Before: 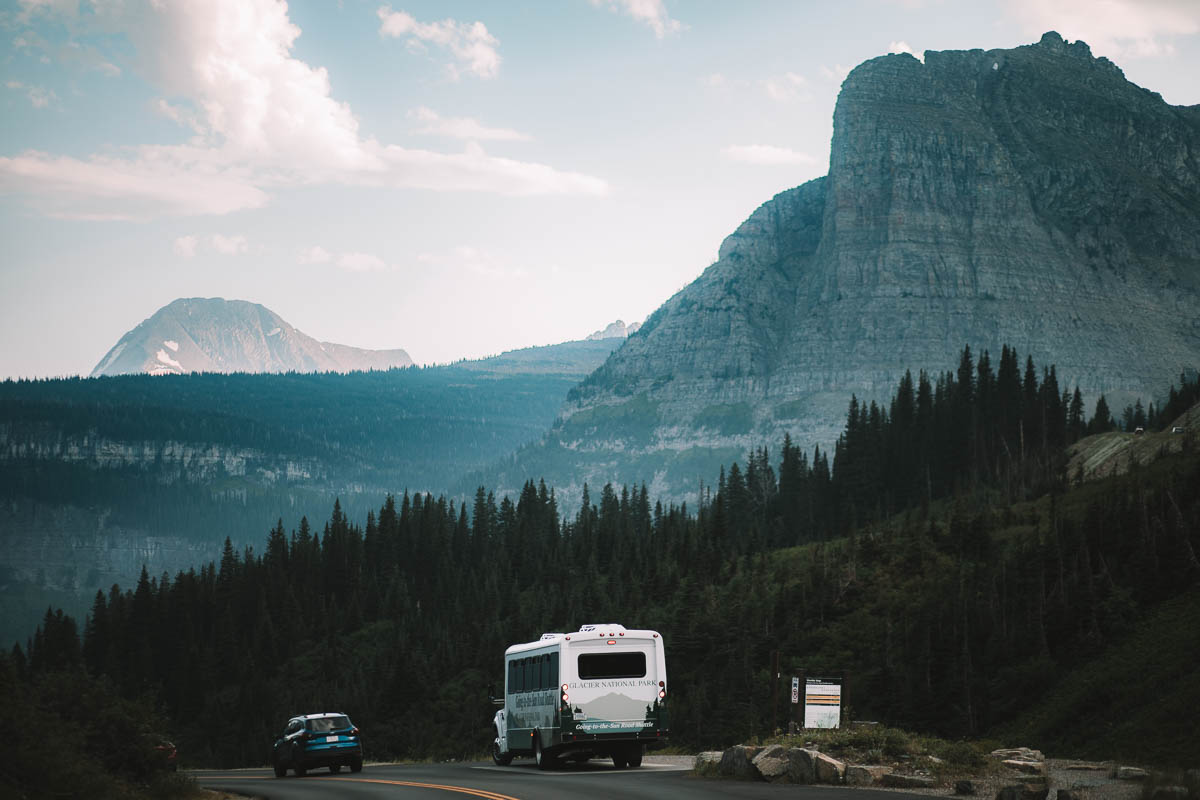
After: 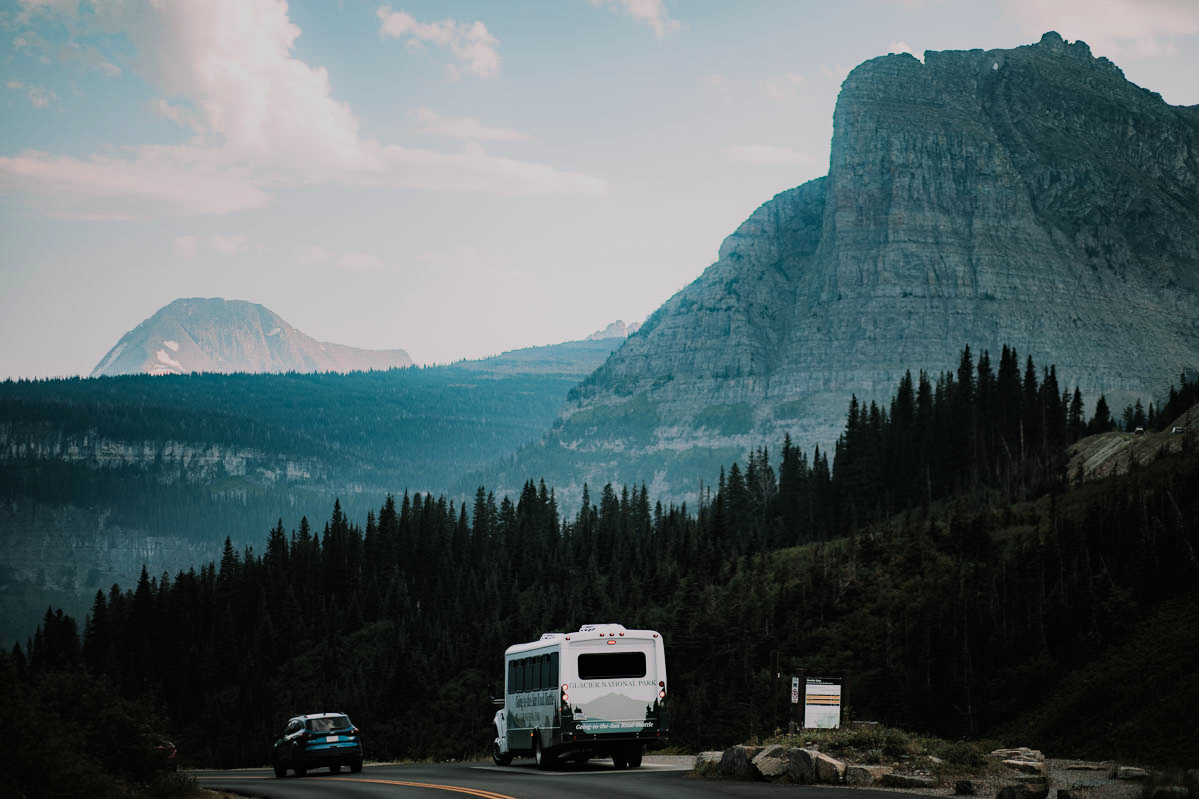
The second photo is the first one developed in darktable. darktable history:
haze removal: compatibility mode true, adaptive false
filmic rgb: black relative exposure -7.65 EV, white relative exposure 4.56 EV, hardness 3.61, color science v6 (2022)
tone equalizer: on, module defaults
